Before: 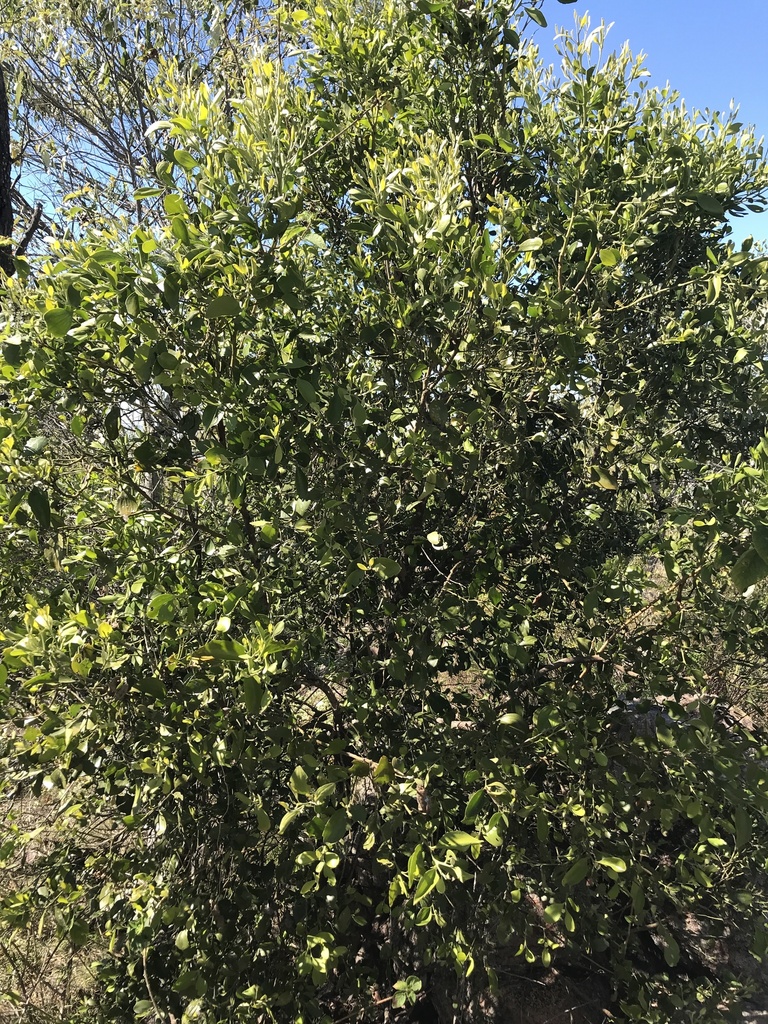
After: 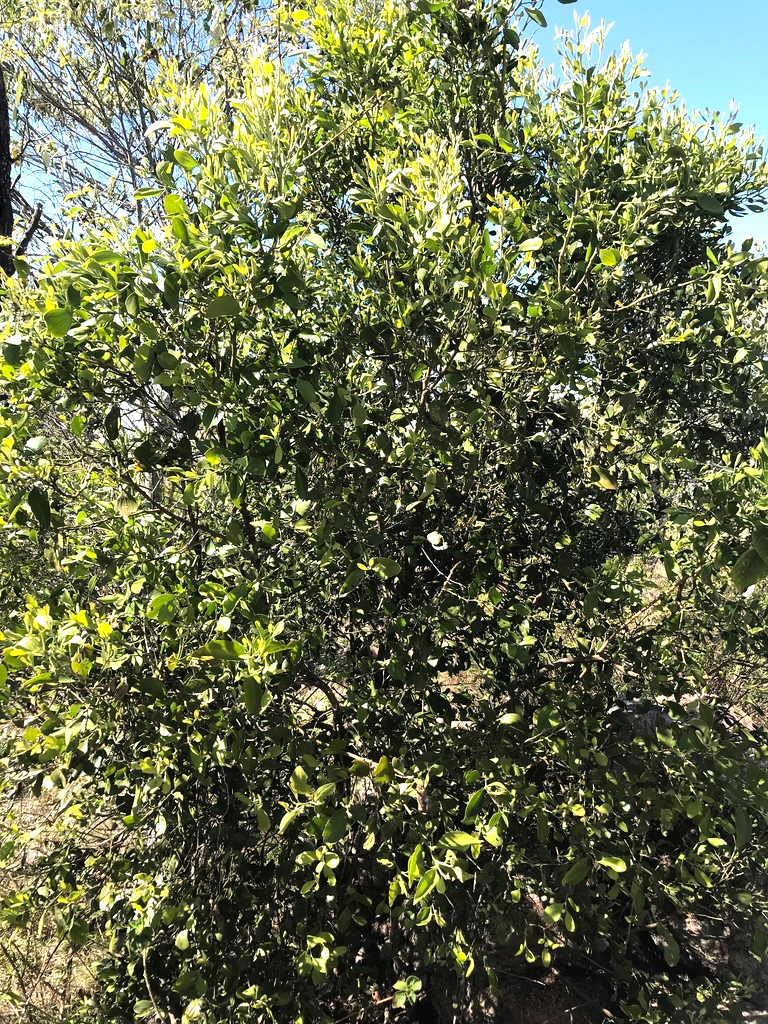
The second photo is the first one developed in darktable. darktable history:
tone equalizer: -8 EV -0.772 EV, -7 EV -0.723 EV, -6 EV -0.579 EV, -5 EV -0.377 EV, -3 EV 0.375 EV, -2 EV 0.6 EV, -1 EV 0.696 EV, +0 EV 0.755 EV
